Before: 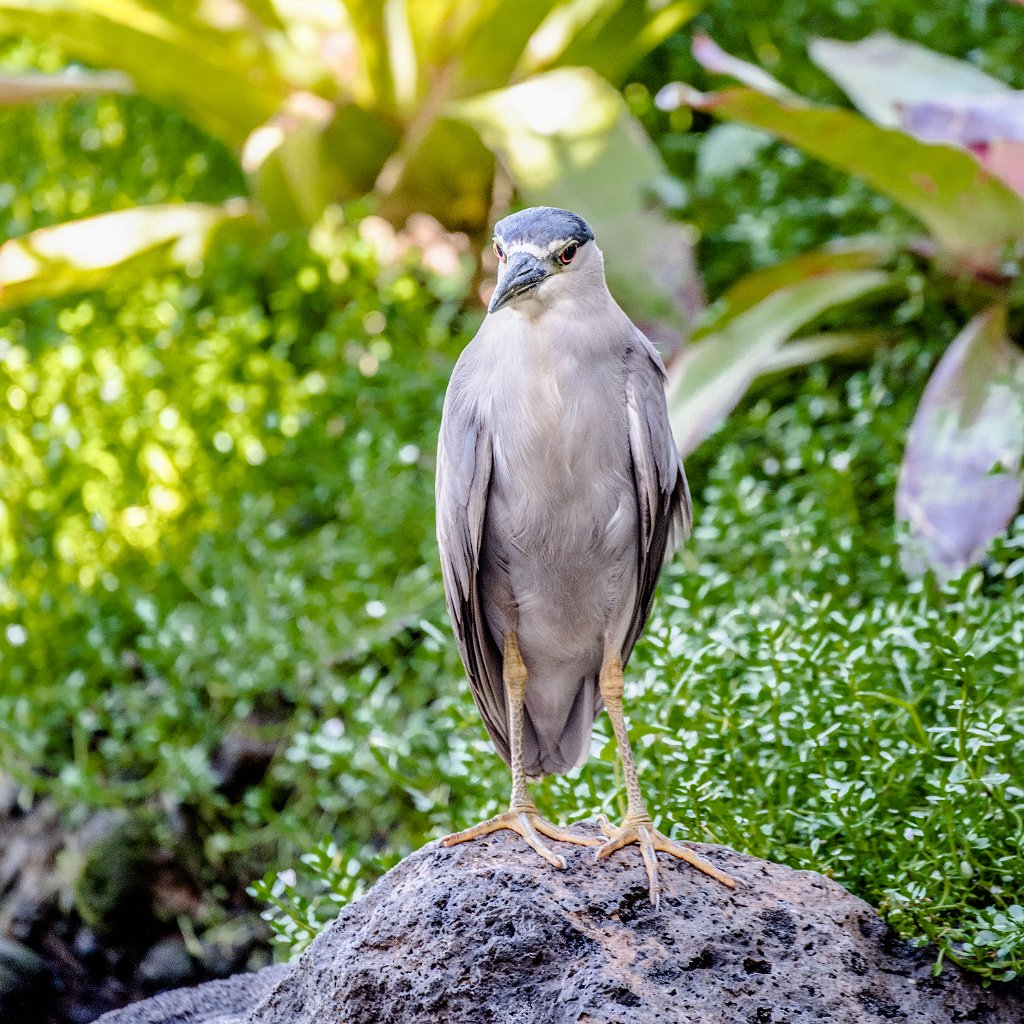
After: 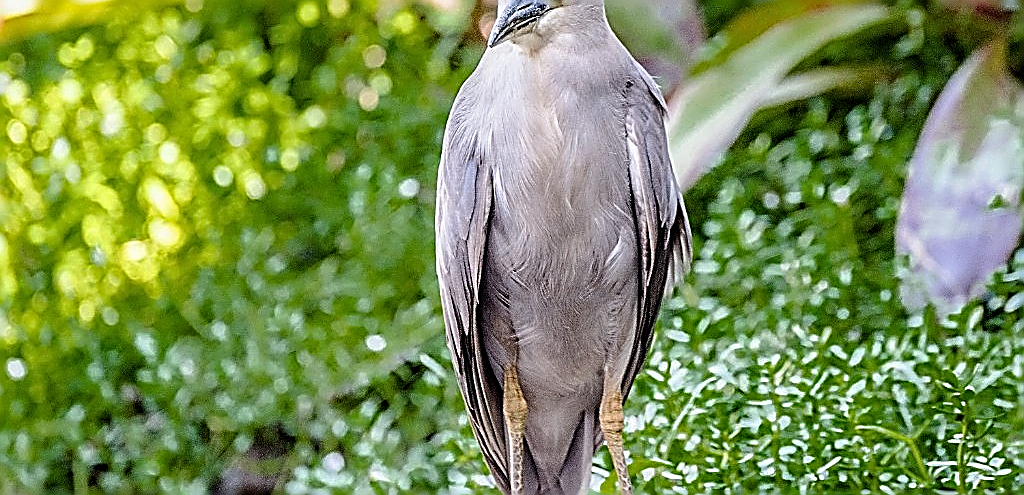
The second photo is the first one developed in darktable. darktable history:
crop and rotate: top 26.056%, bottom 25.543%
base curve: curves: ch0 [(0, 0) (0.472, 0.455) (1, 1)], preserve colors none
sharpen: amount 2
